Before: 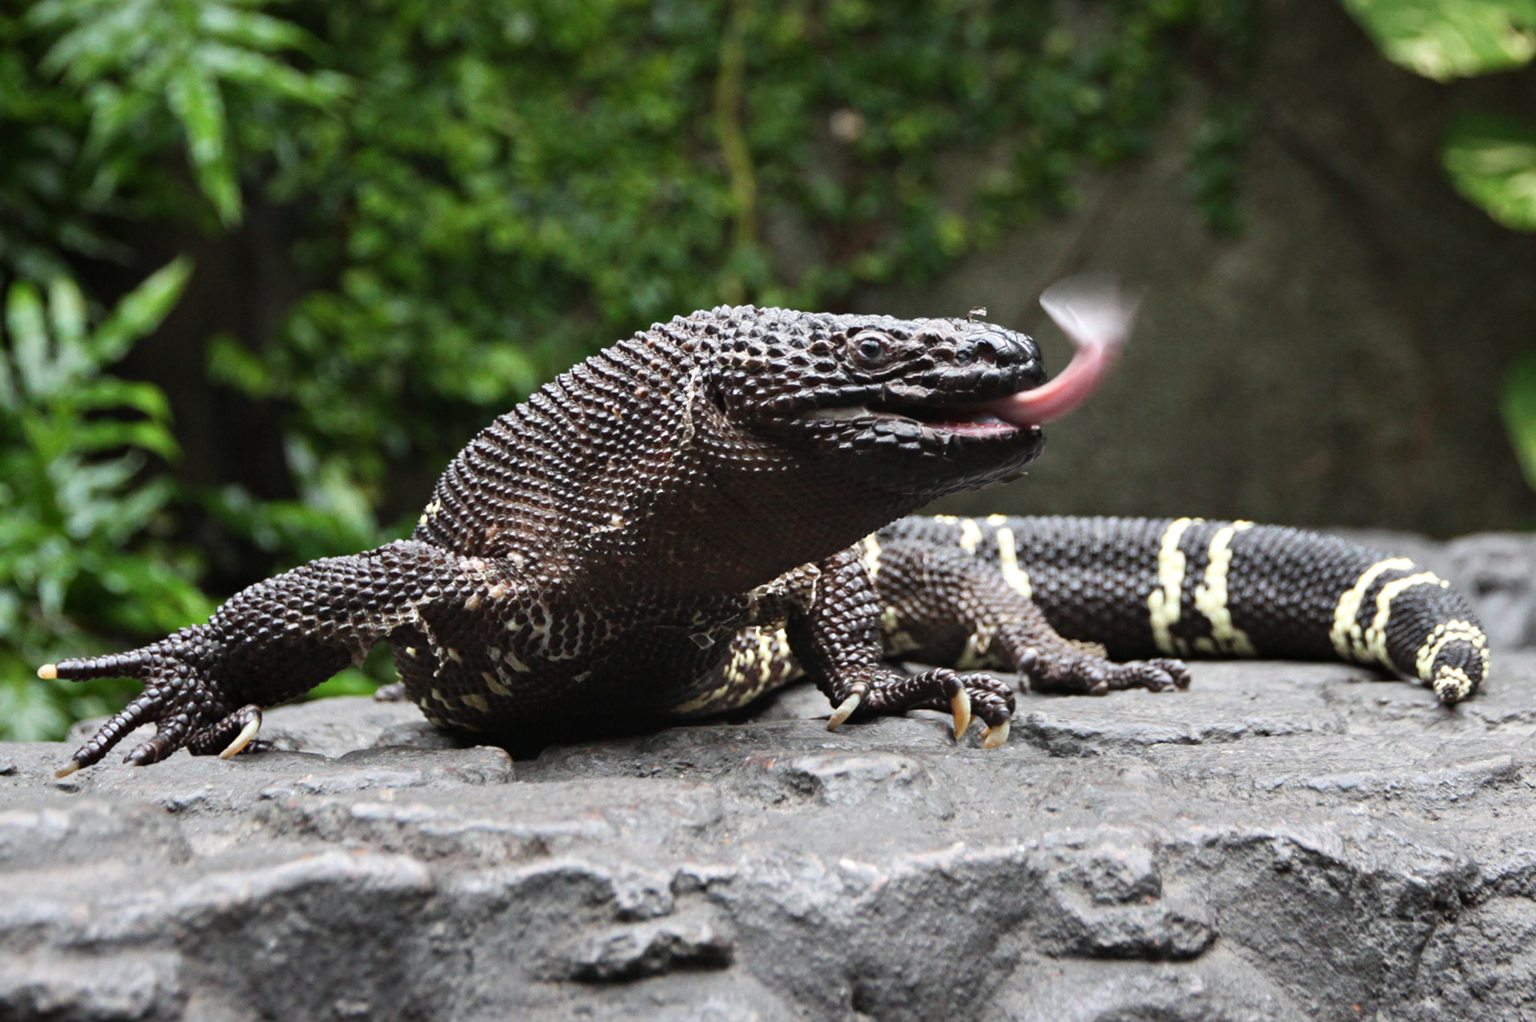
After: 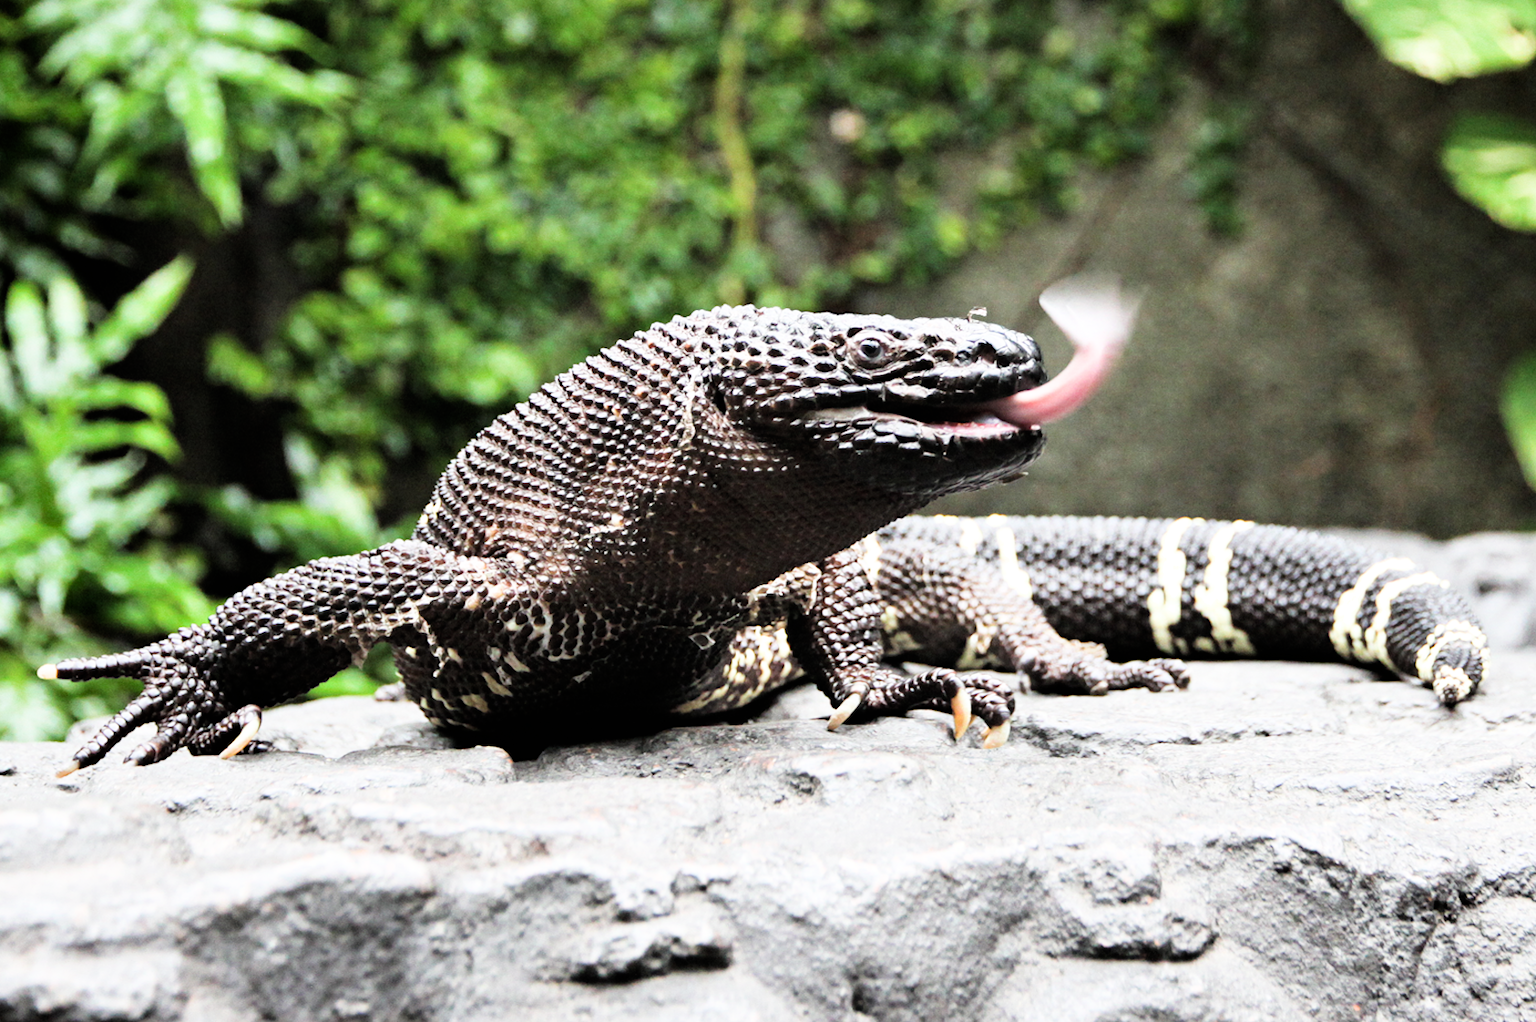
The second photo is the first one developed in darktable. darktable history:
filmic rgb: black relative exposure -5 EV, hardness 2.88, contrast 1.3, highlights saturation mix -30%
exposure: black level correction 0, exposure 1.625 EV, compensate exposure bias true, compensate highlight preservation false
